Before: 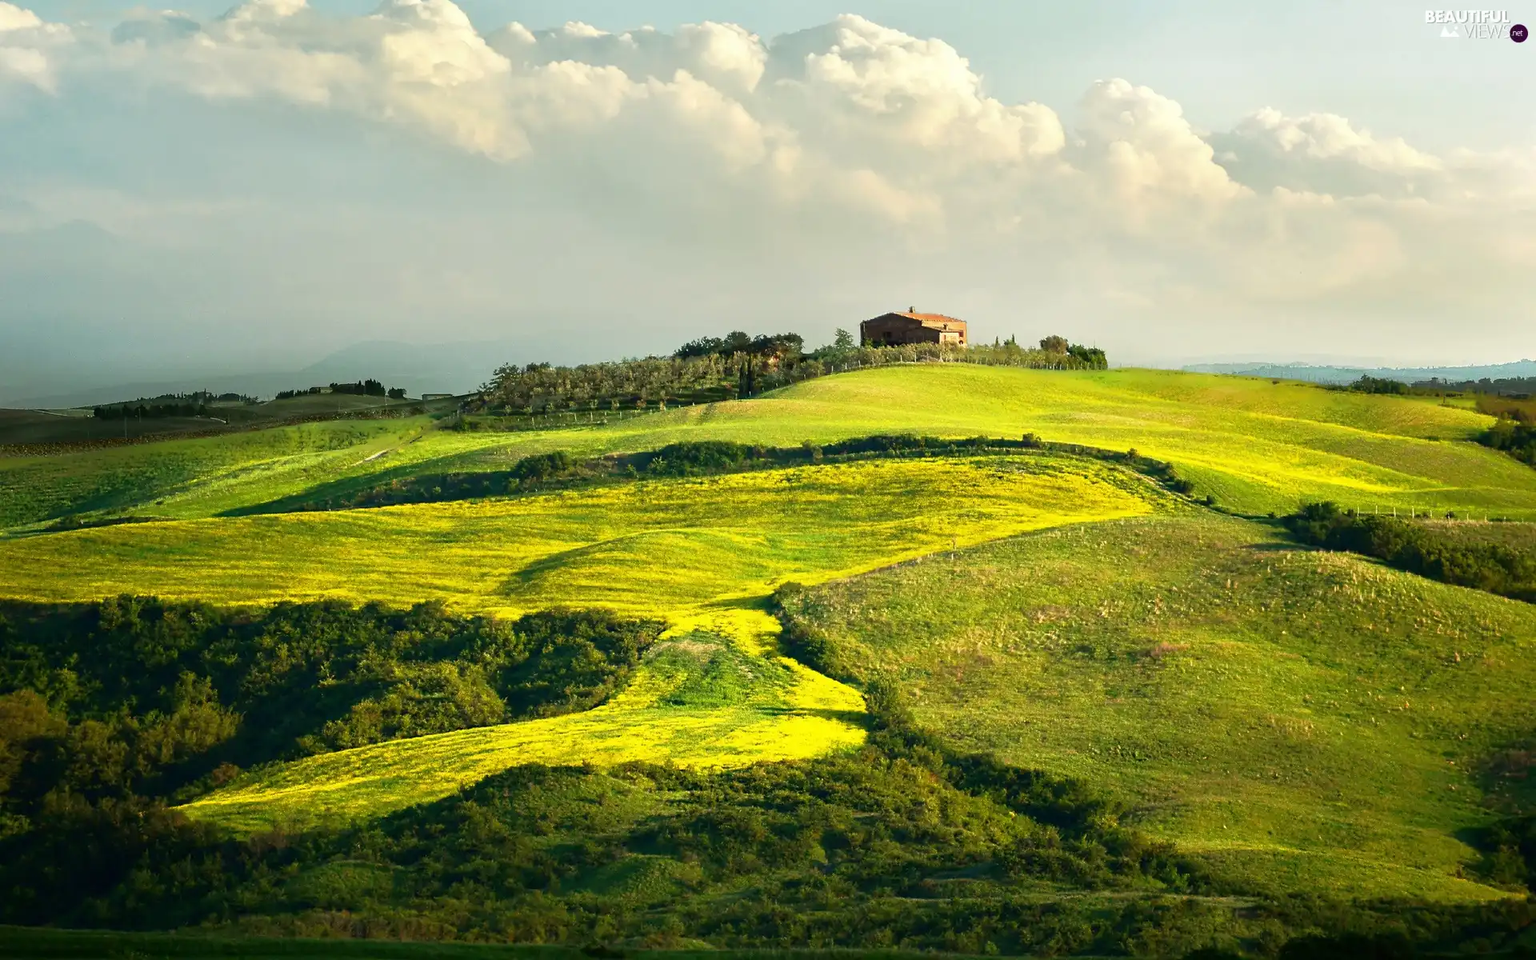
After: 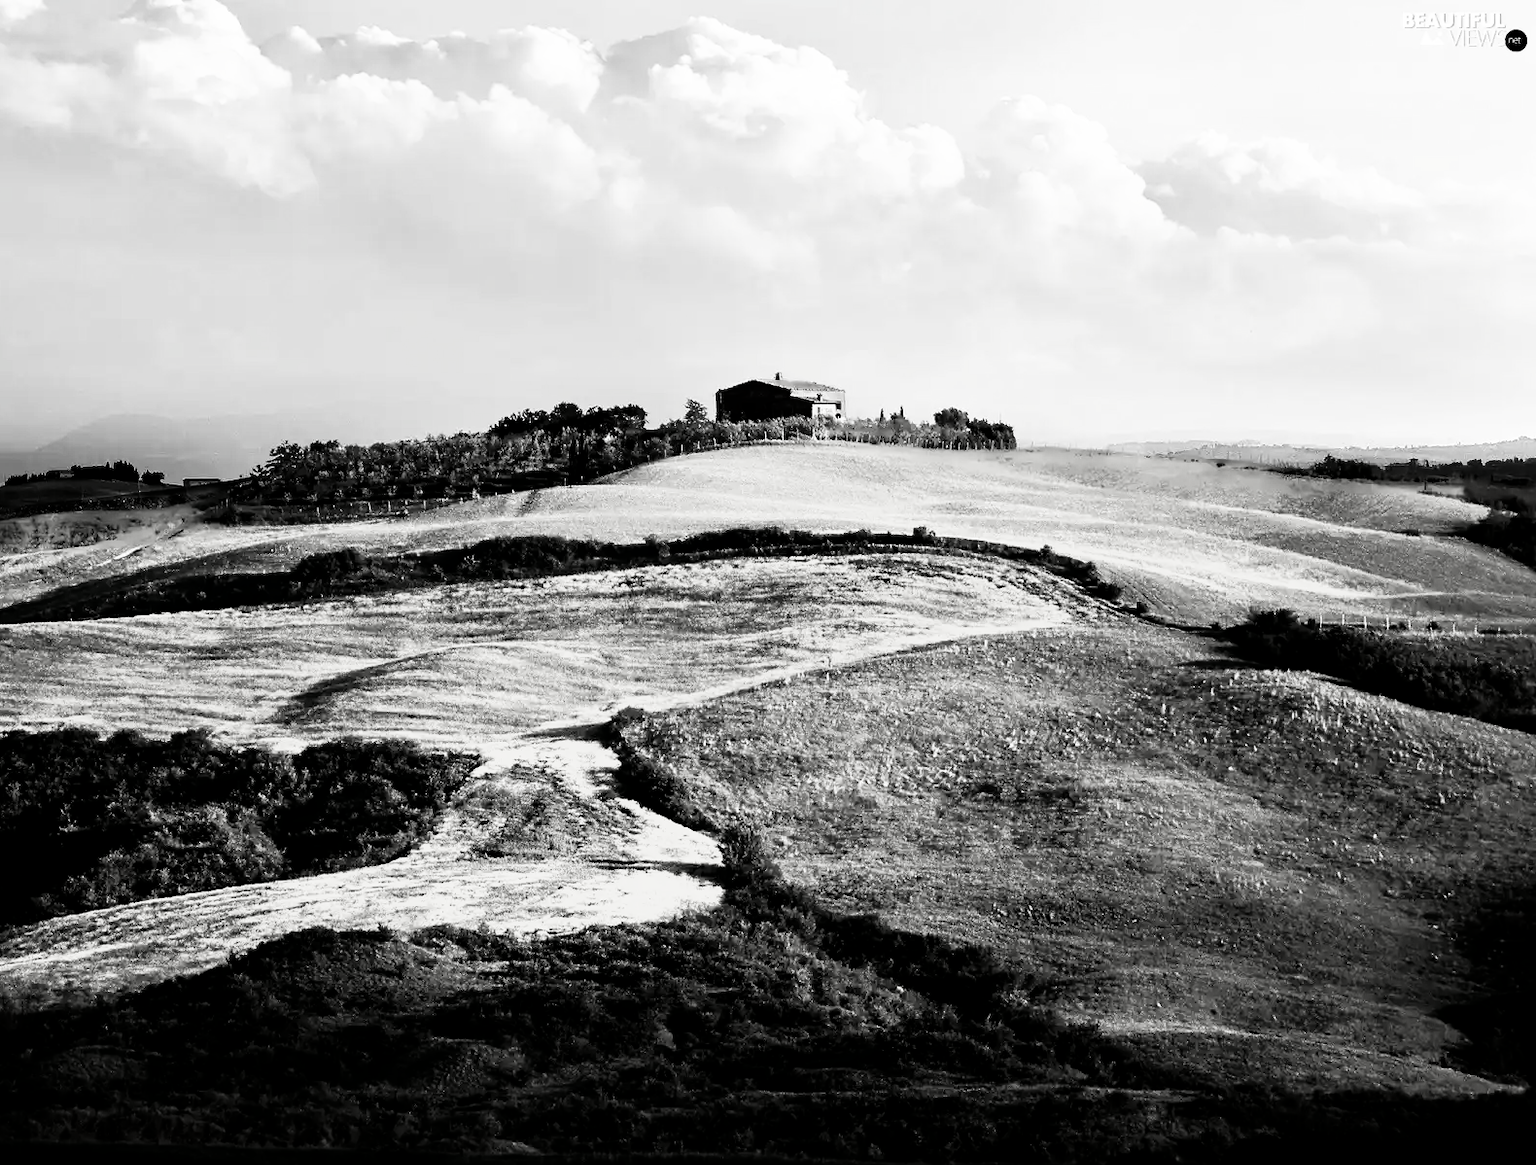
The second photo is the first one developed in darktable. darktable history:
contrast brightness saturation: contrast 0.023, brightness -0.987, saturation -0.988
crop: left 17.657%, bottom 0.031%
base curve: curves: ch0 [(0, 0) (0, 0) (0.002, 0.001) (0.008, 0.003) (0.019, 0.011) (0.037, 0.037) (0.064, 0.11) (0.102, 0.232) (0.152, 0.379) (0.216, 0.524) (0.296, 0.665) (0.394, 0.789) (0.512, 0.881) (0.651, 0.945) (0.813, 0.986) (1, 1)], preserve colors none
